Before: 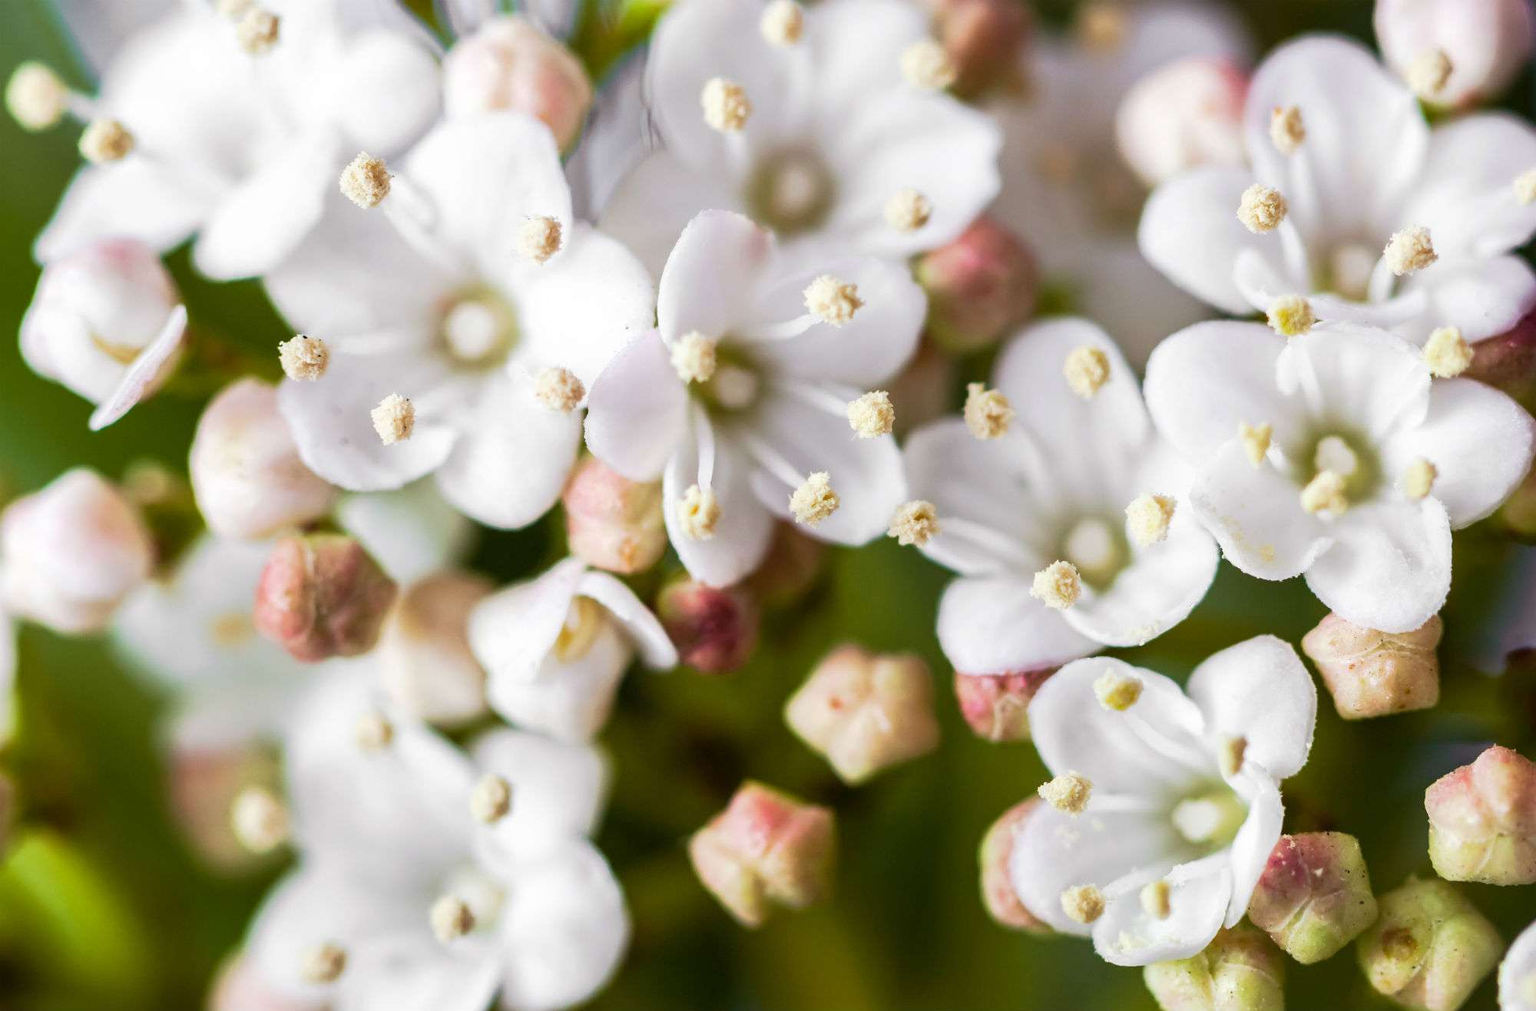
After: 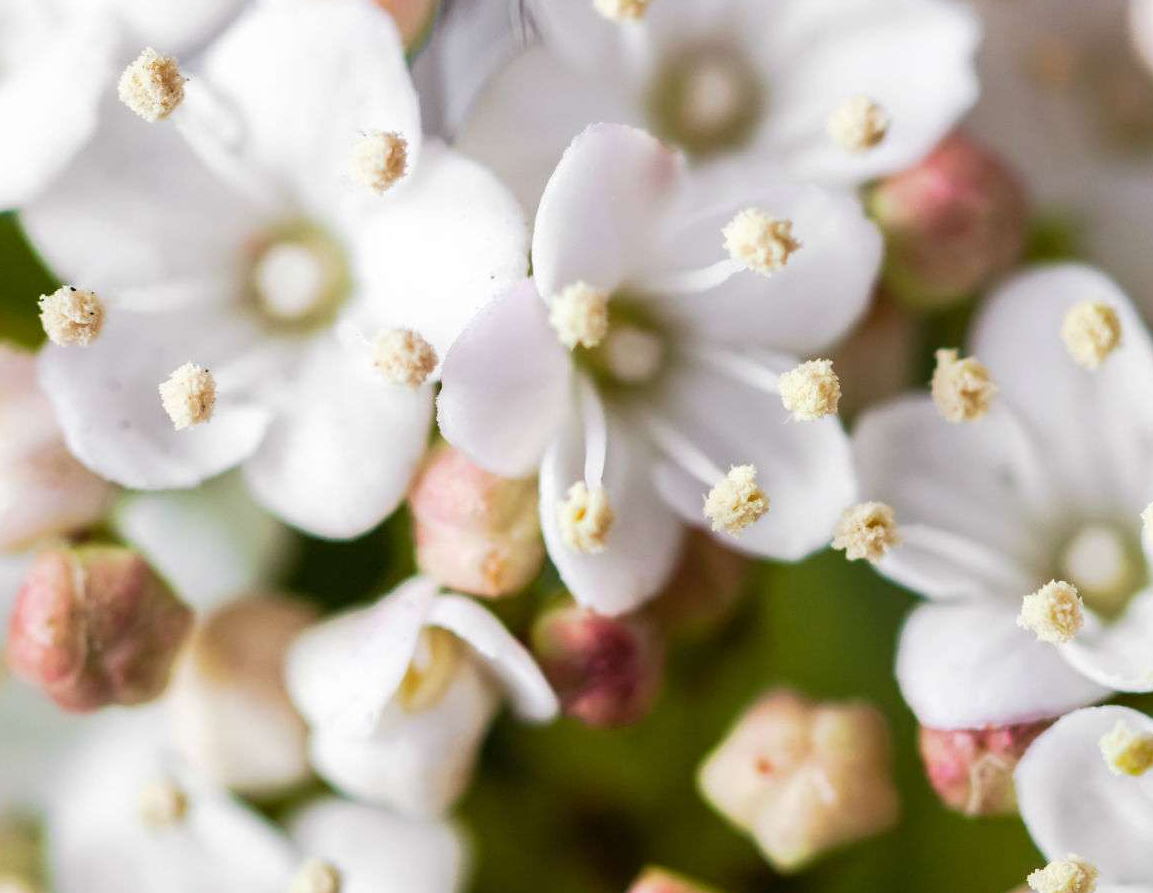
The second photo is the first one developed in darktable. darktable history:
crop: left 16.221%, top 11.437%, right 26.099%, bottom 20.713%
